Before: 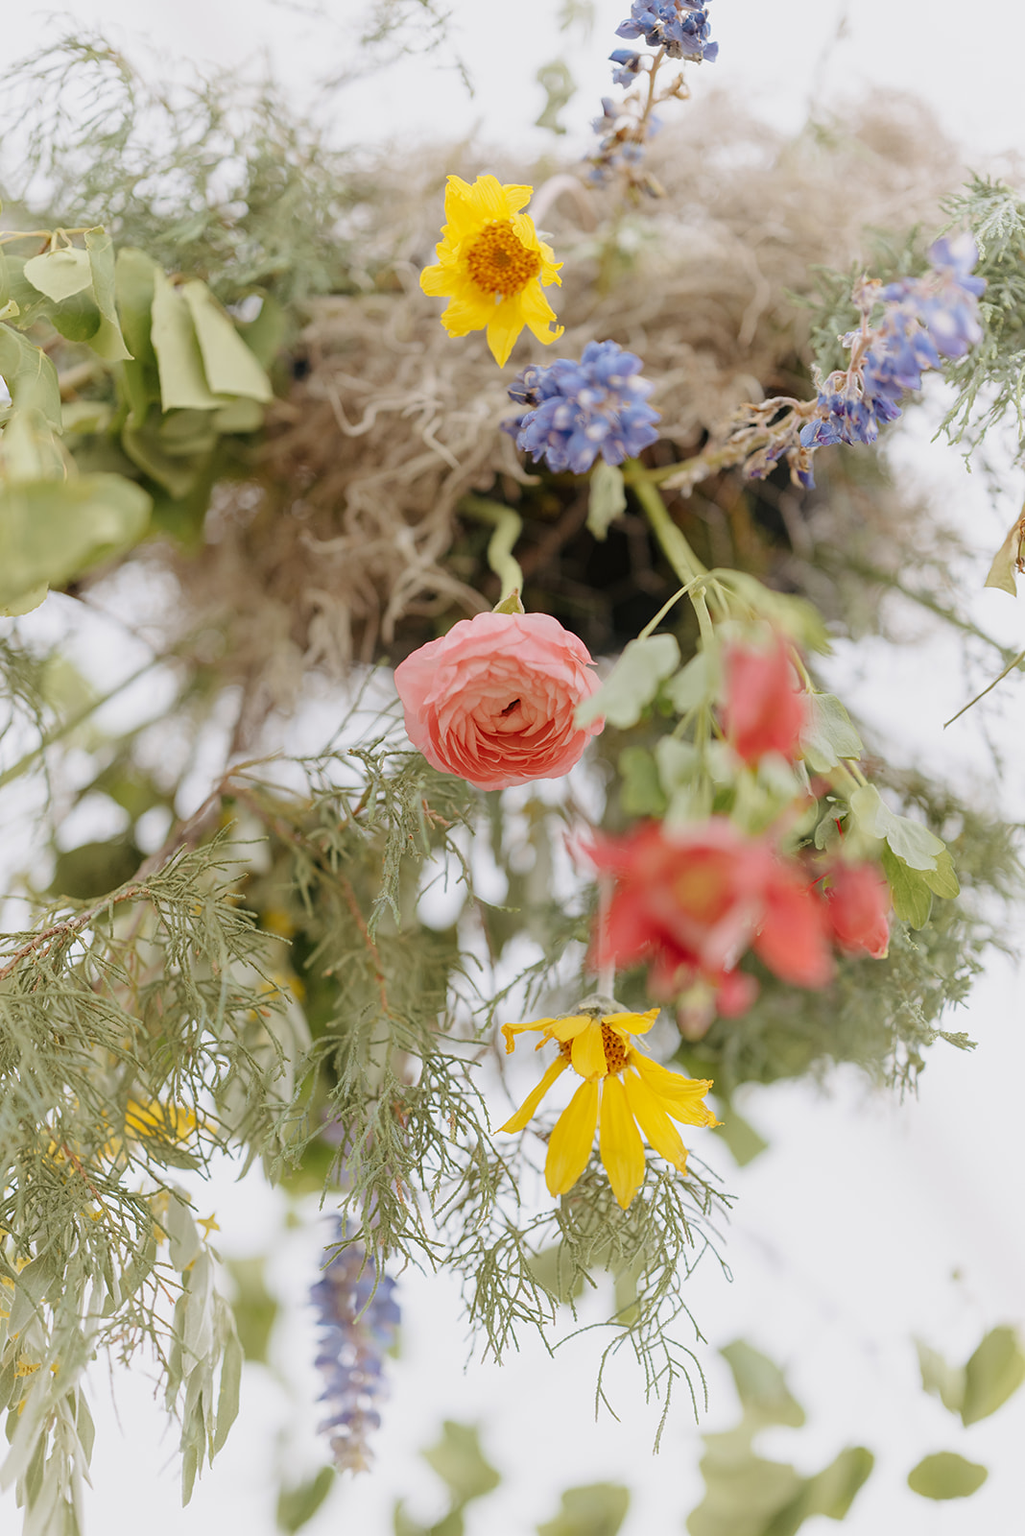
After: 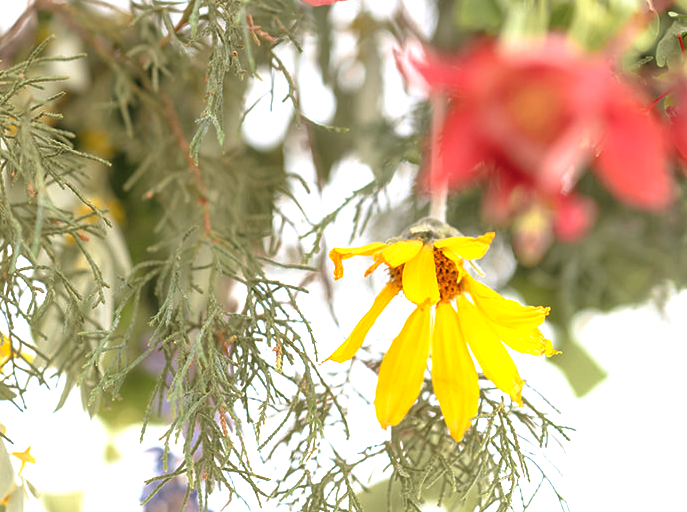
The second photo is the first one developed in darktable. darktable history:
exposure: black level correction 0, exposure 0.877 EV, compensate exposure bias true, compensate highlight preservation false
crop: left 18.091%, top 51.13%, right 17.525%, bottom 16.85%
base curve: curves: ch0 [(0, 0) (0.595, 0.418) (1, 1)], preserve colors none
